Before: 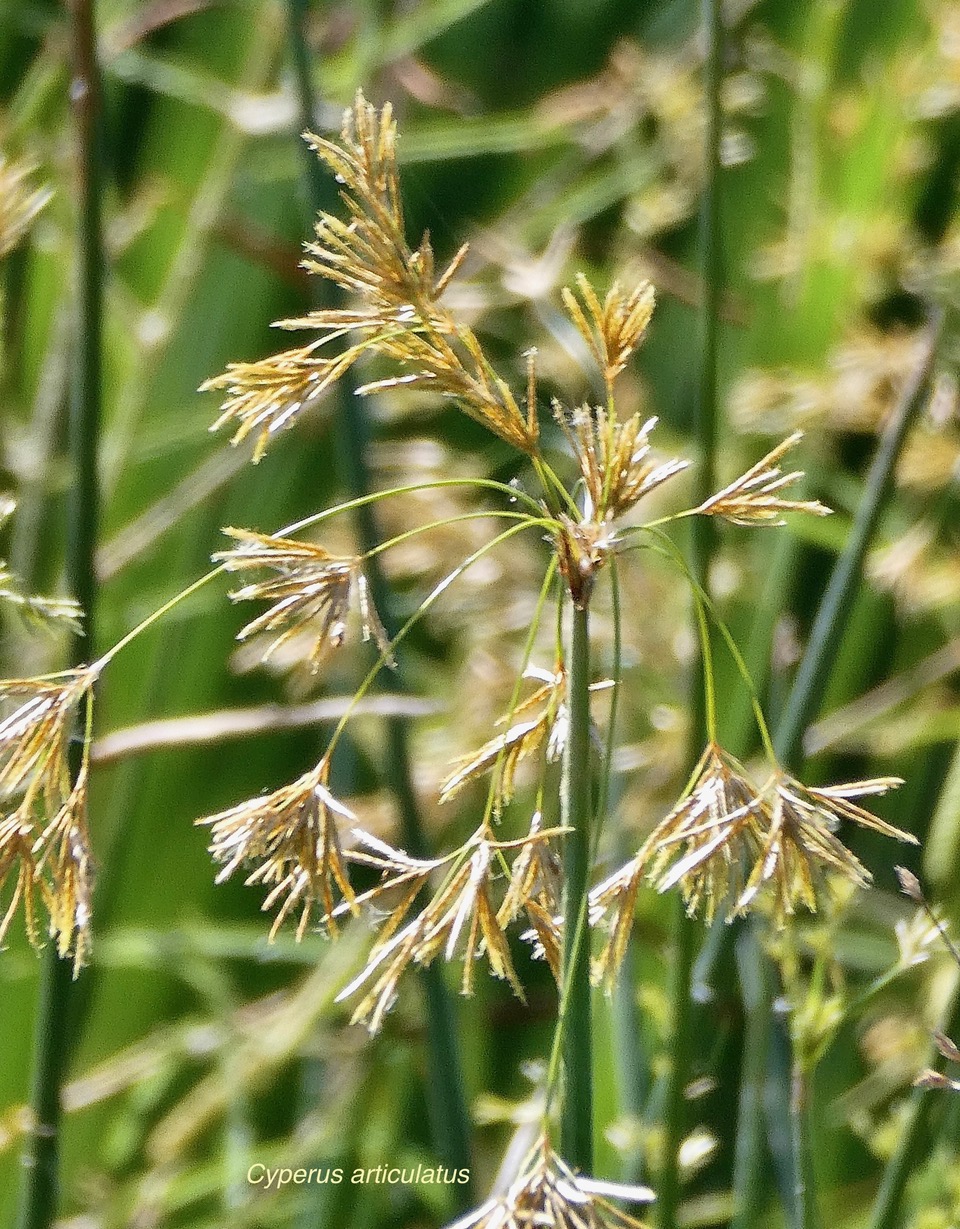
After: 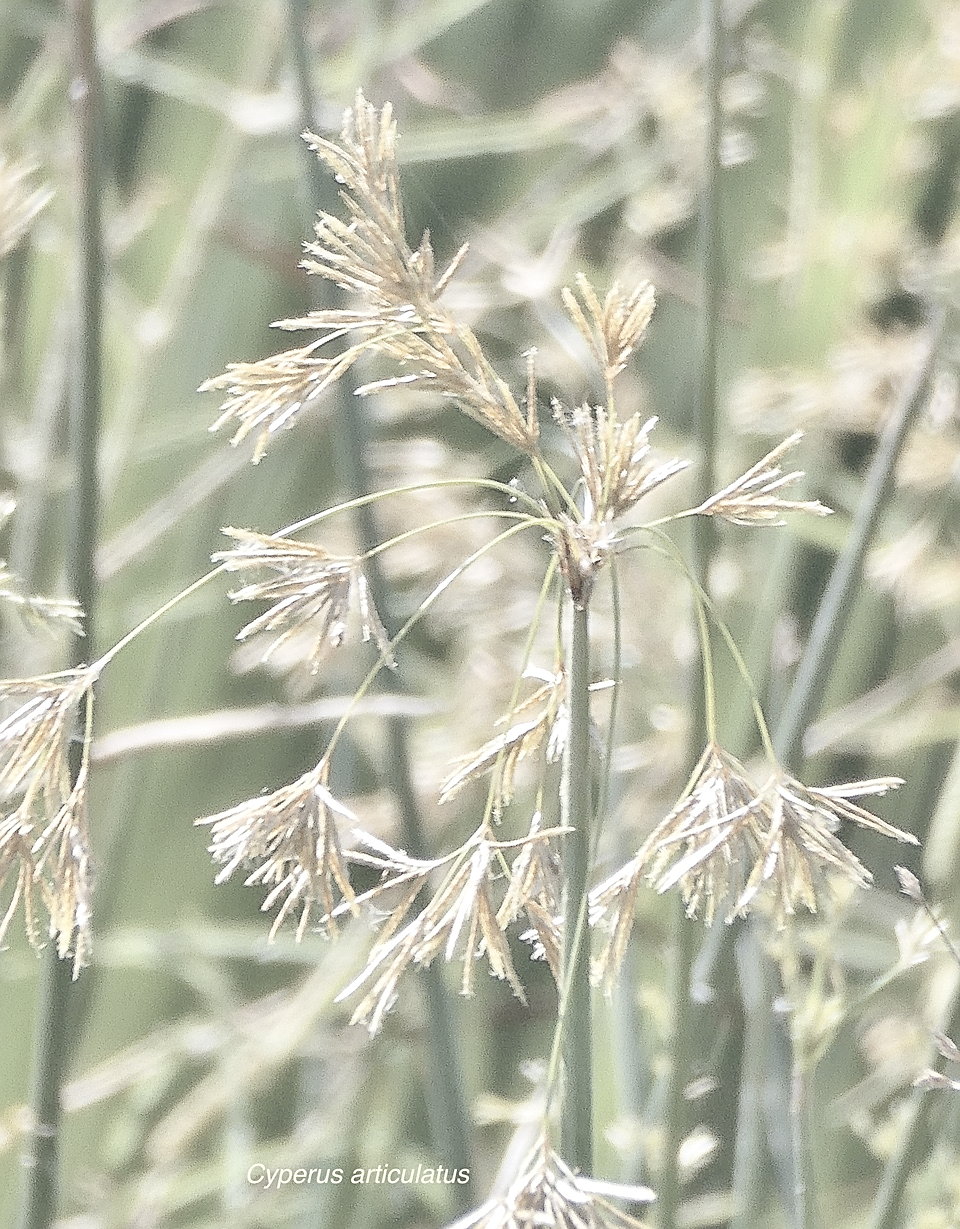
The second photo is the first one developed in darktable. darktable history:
sharpen: on, module defaults
exposure: black level correction 0, exposure 1.001 EV, compensate exposure bias true, compensate highlight preservation false
shadows and highlights: low approximation 0.01, soften with gaussian
contrast brightness saturation: contrast -0.331, brightness 0.75, saturation -0.791
